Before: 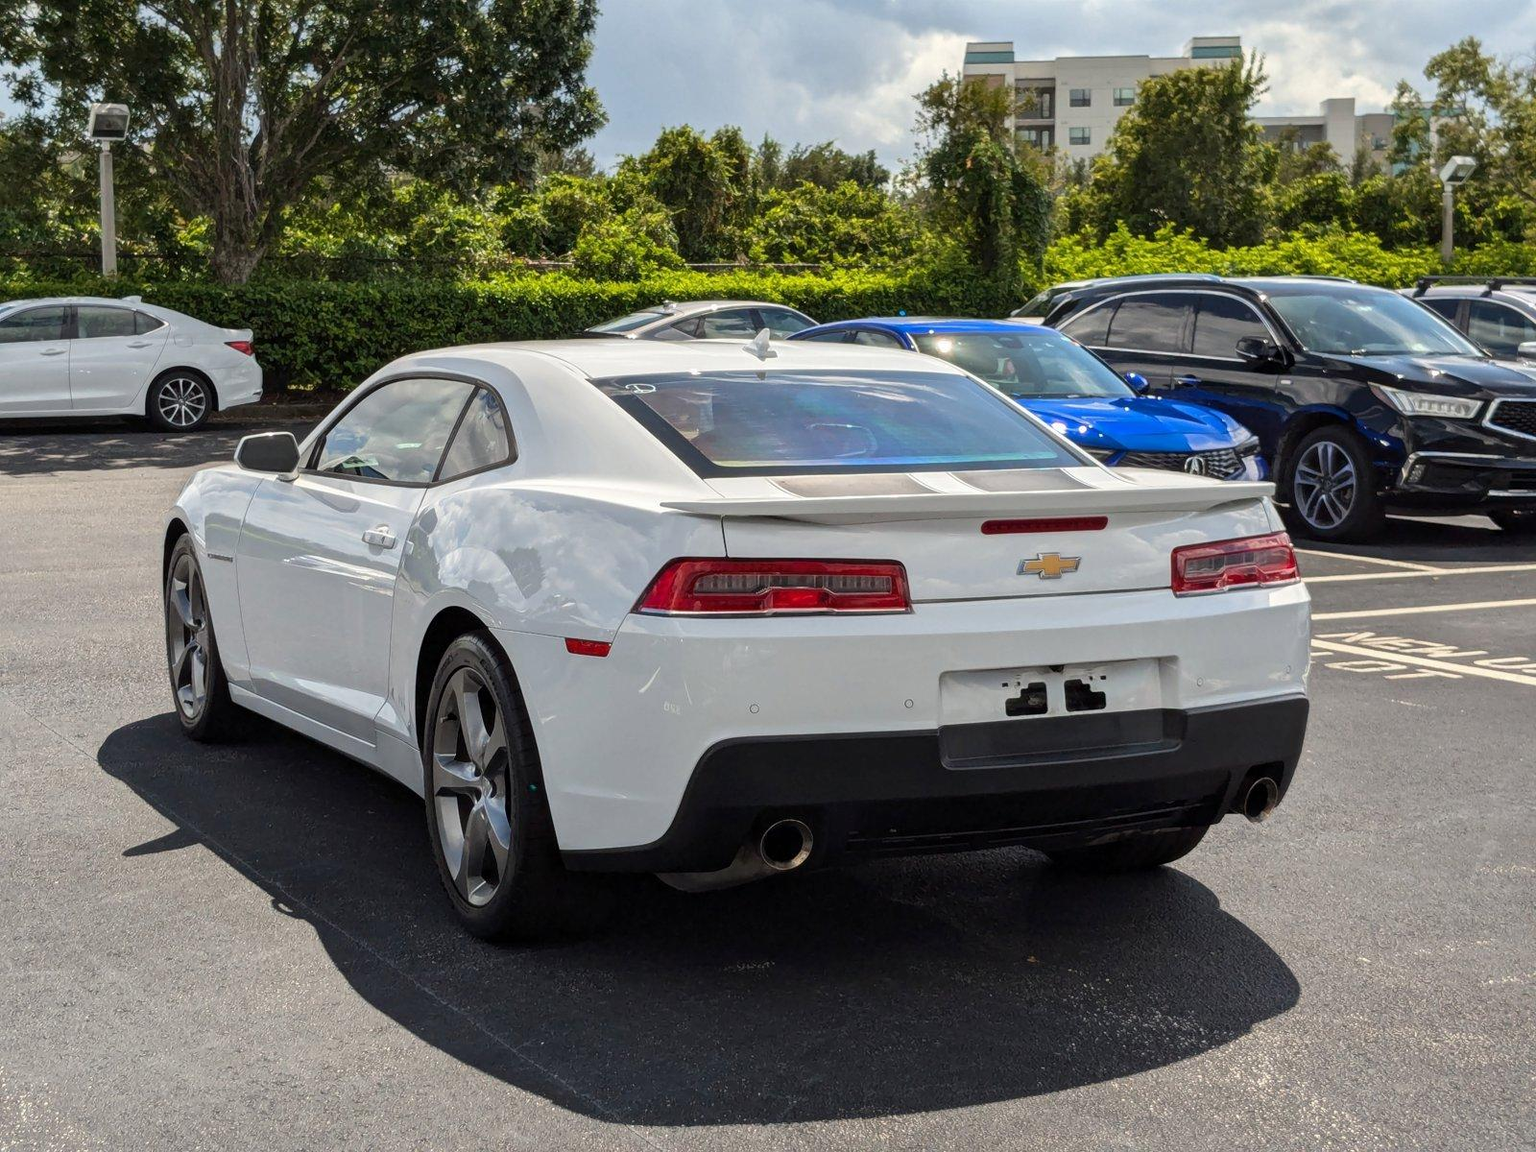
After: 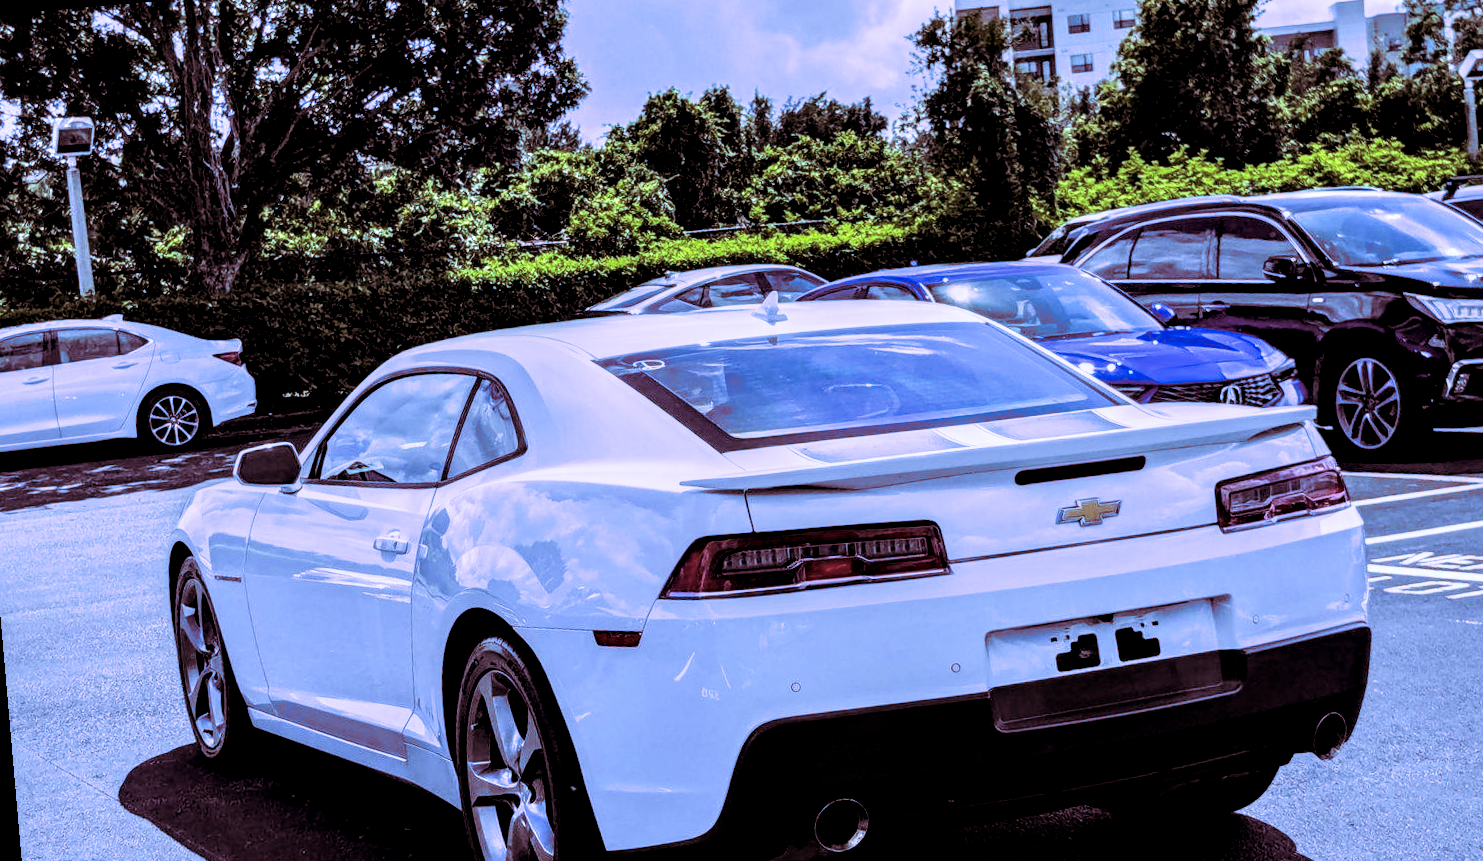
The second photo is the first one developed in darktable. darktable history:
tone equalizer: -8 EV -0.417 EV, -7 EV -0.389 EV, -6 EV -0.333 EV, -5 EV -0.222 EV, -3 EV 0.222 EV, -2 EV 0.333 EV, -1 EV 0.389 EV, +0 EV 0.417 EV, edges refinement/feathering 500, mask exposure compensation -1.57 EV, preserve details no
local contrast: highlights 60%, shadows 60%, detail 160%
rotate and perspective: rotation -4.98°, automatic cropping off
white balance: red 0.766, blue 1.537
split-toning: highlights › hue 298.8°, highlights › saturation 0.73, compress 41.76%
filmic rgb: black relative exposure -16 EV, white relative exposure 6.29 EV, hardness 5.1, contrast 1.35
crop: left 3.015%, top 8.969%, right 9.647%, bottom 26.457%
